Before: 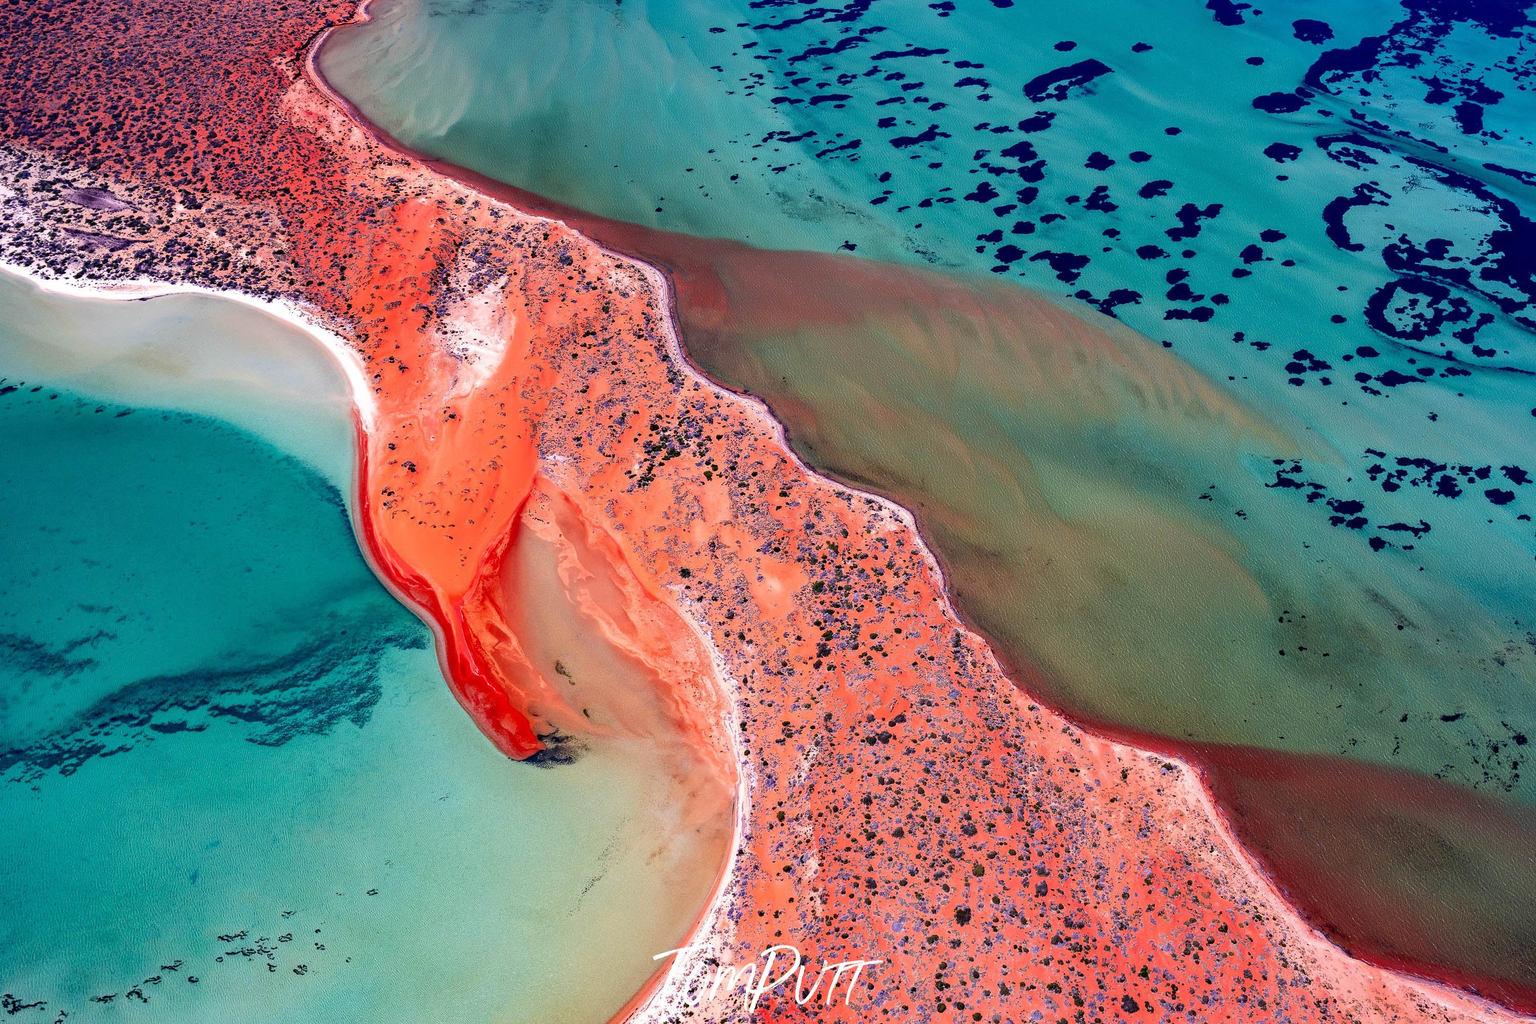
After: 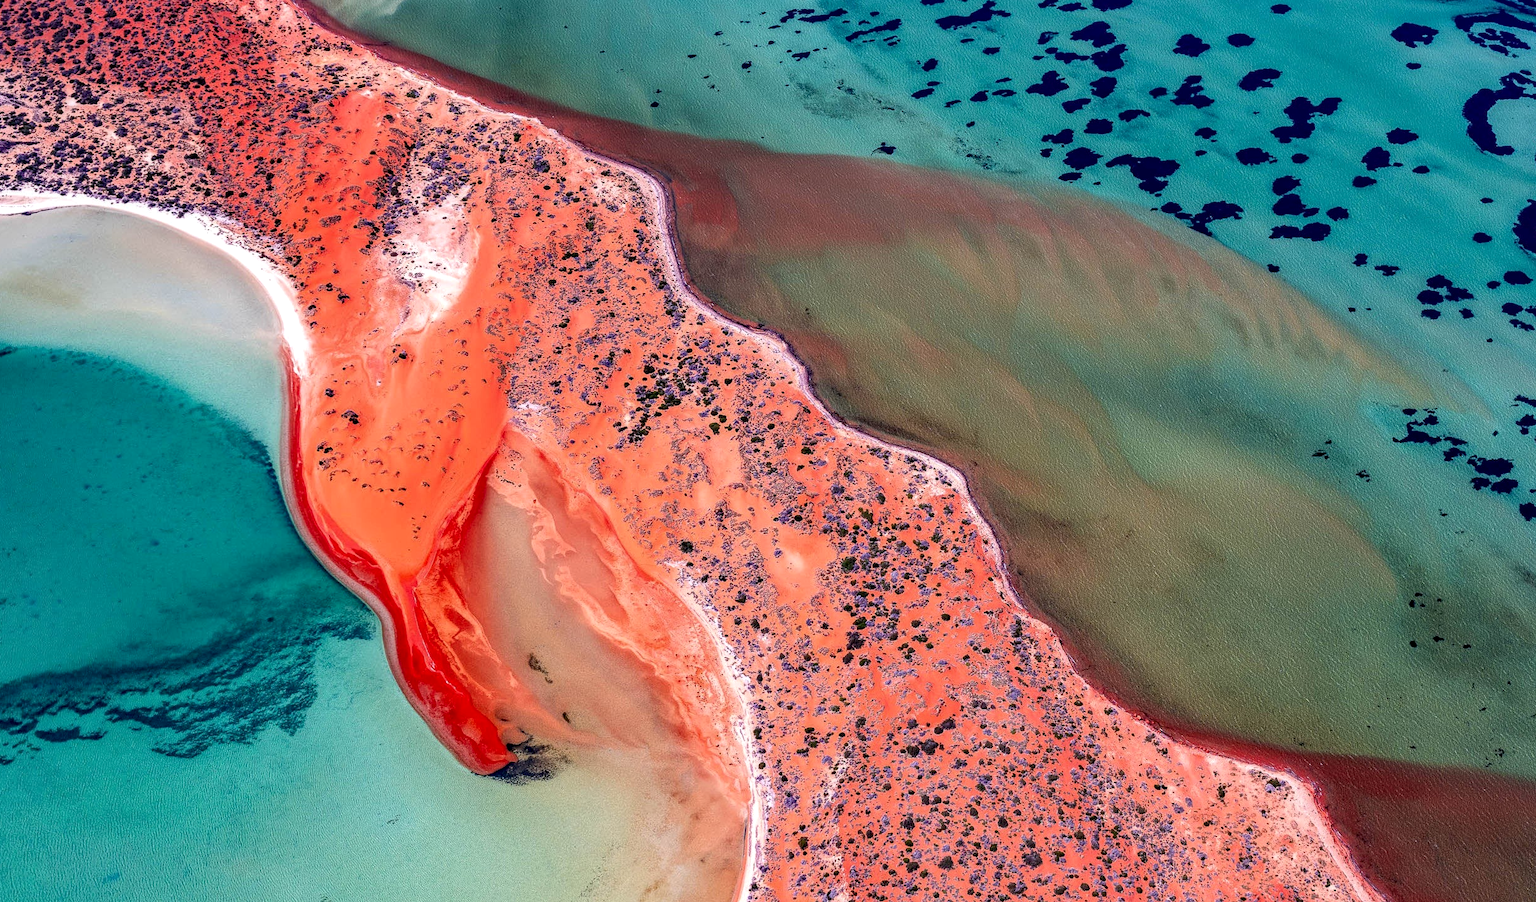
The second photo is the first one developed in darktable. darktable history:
local contrast: on, module defaults
crop: left 7.904%, top 12.139%, right 9.957%, bottom 15.431%
